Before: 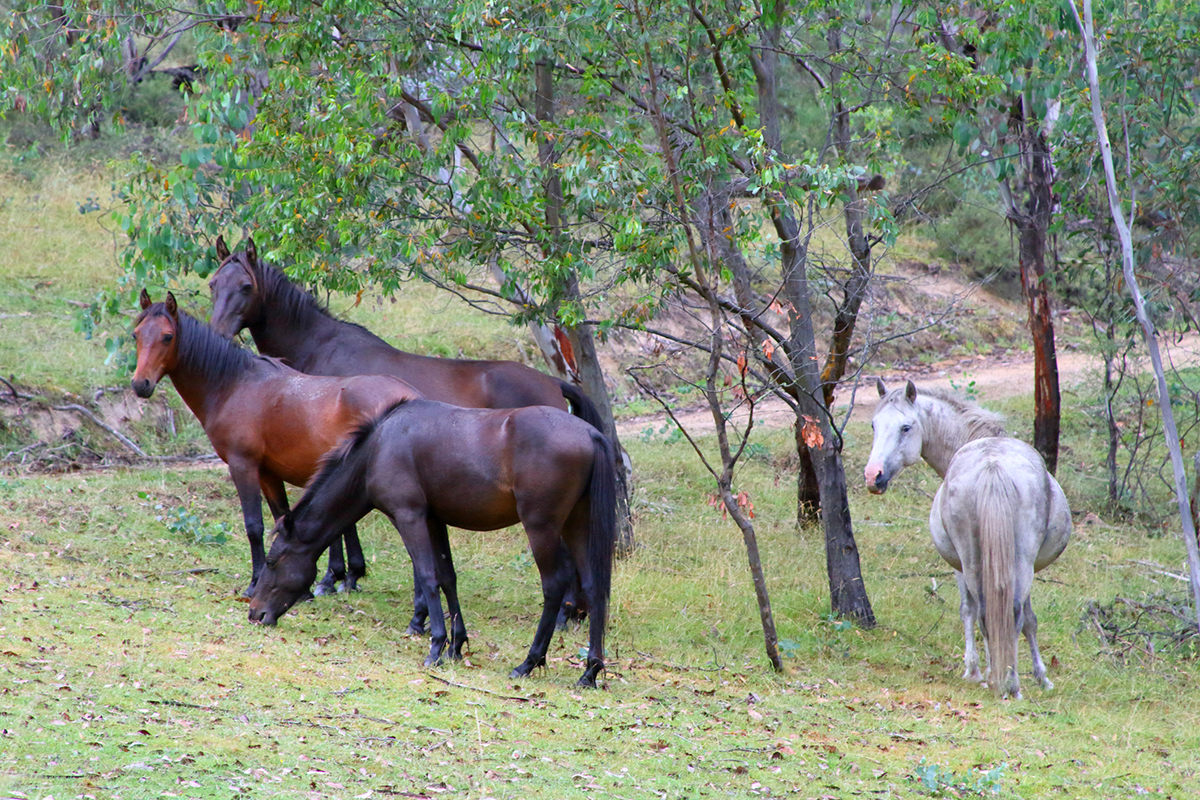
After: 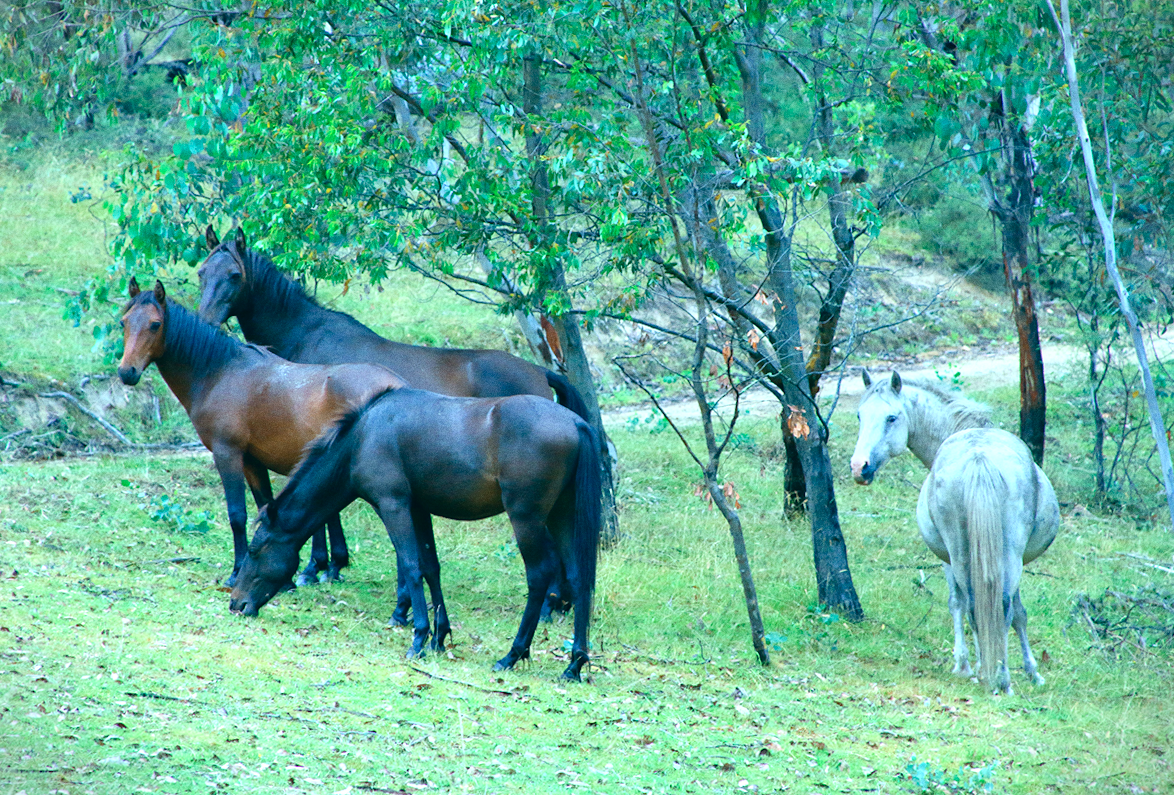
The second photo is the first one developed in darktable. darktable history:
tone equalizer: on, module defaults
color correction: highlights a* -20.08, highlights b* 9.8, shadows a* -20.4, shadows b* -10.76
color zones: curves: ch1 [(0.113, 0.438) (0.75, 0.5)]; ch2 [(0.12, 0.526) (0.75, 0.5)]
rotate and perspective: rotation 0.226°, lens shift (vertical) -0.042, crop left 0.023, crop right 0.982, crop top 0.006, crop bottom 0.994
grain: on, module defaults
exposure: black level correction 0, exposure 0.5 EV, compensate highlight preservation false
color calibration: x 0.37, y 0.382, temperature 4313.32 K
vignetting: fall-off start 100%, brightness -0.406, saturation -0.3, width/height ratio 1.324, dithering 8-bit output, unbound false
